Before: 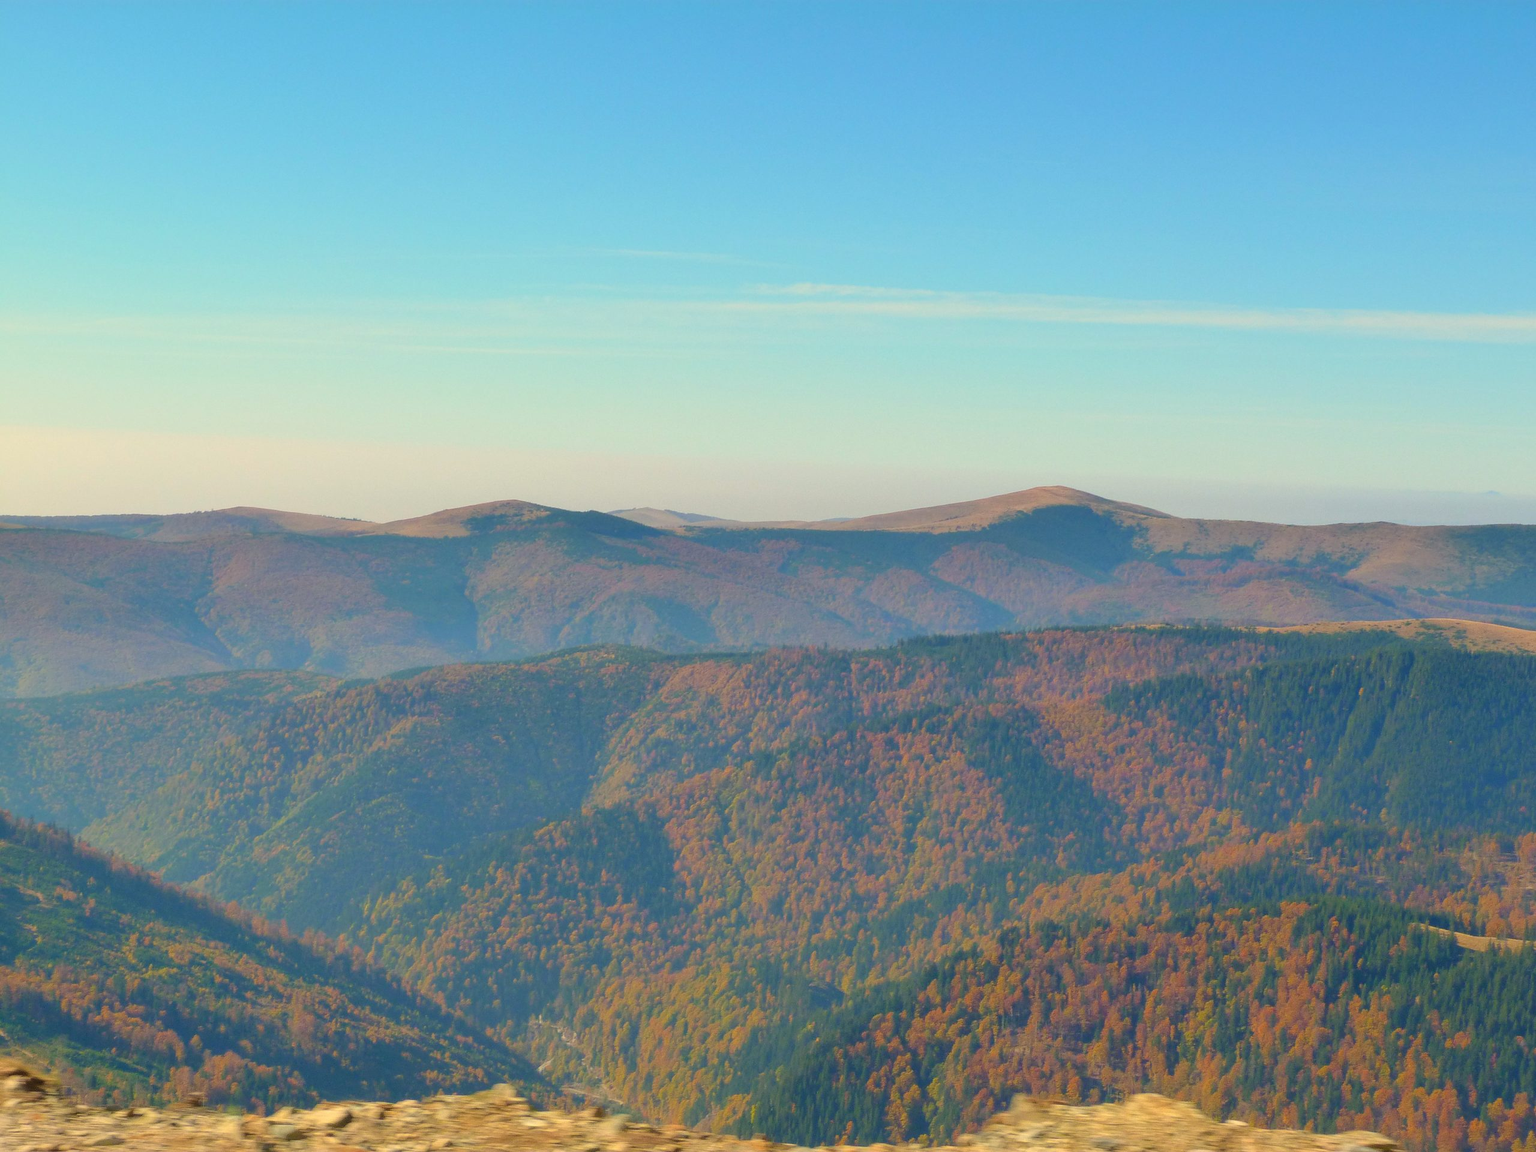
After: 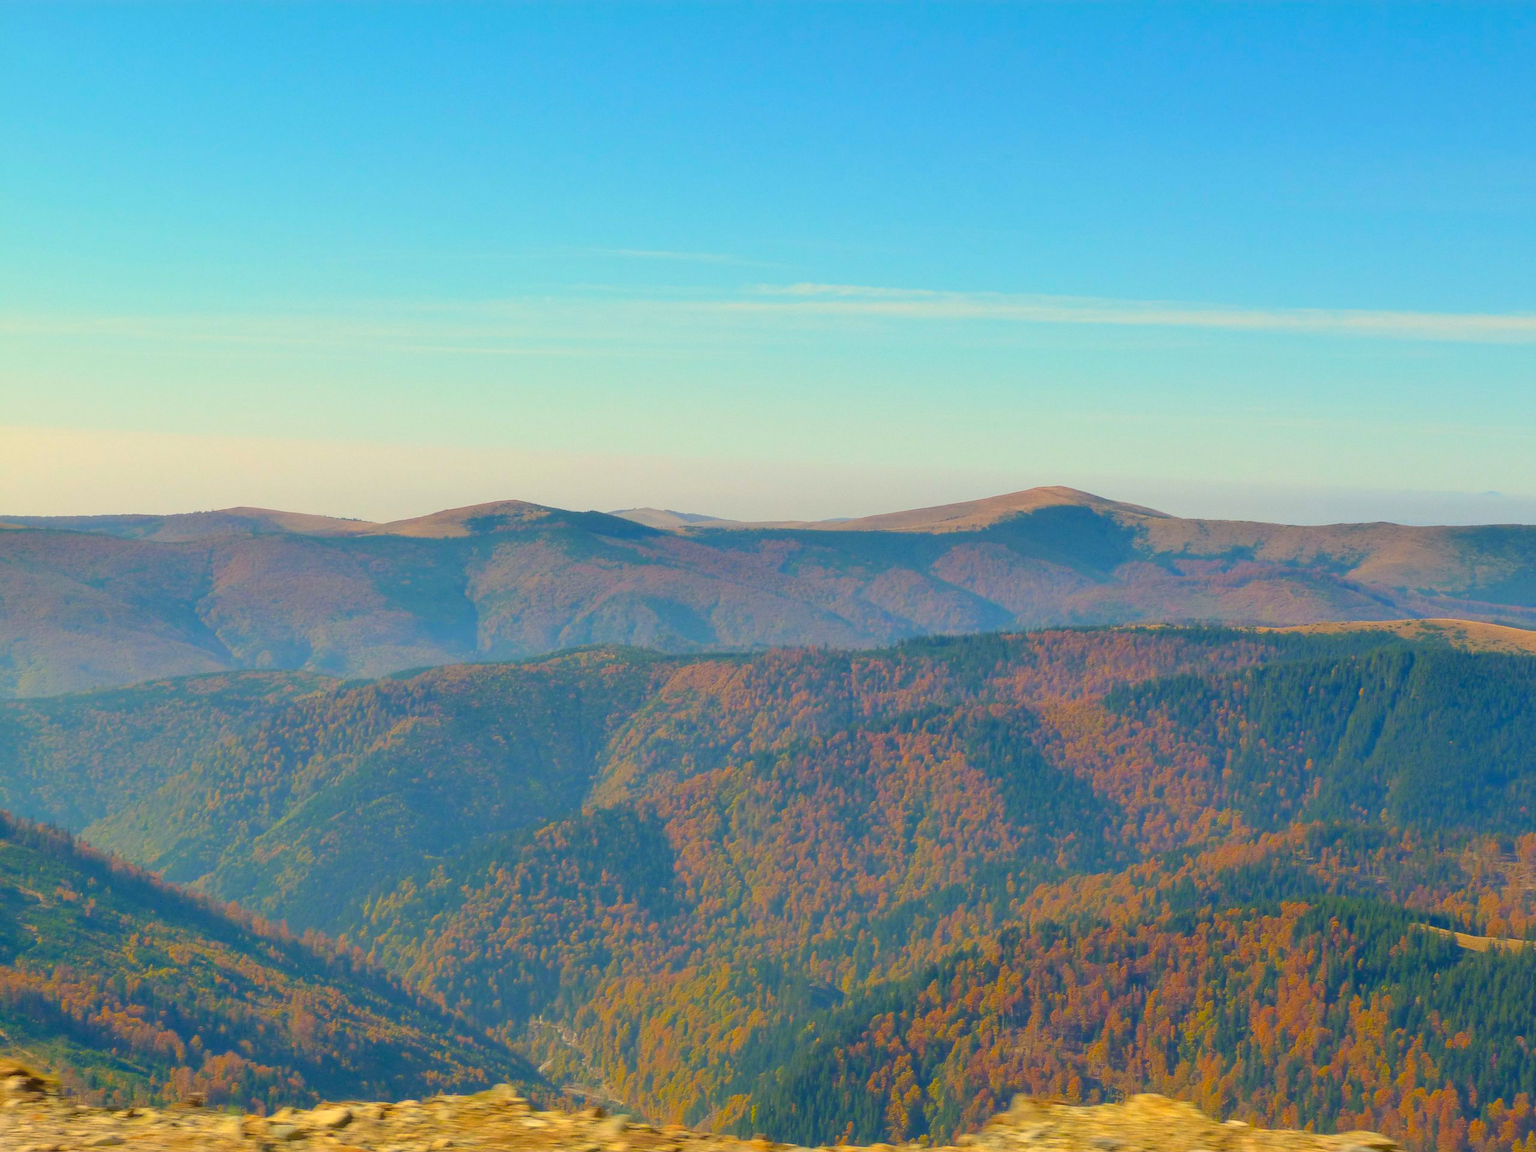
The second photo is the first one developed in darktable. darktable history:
color balance rgb: perceptual saturation grading › global saturation 25.342%
